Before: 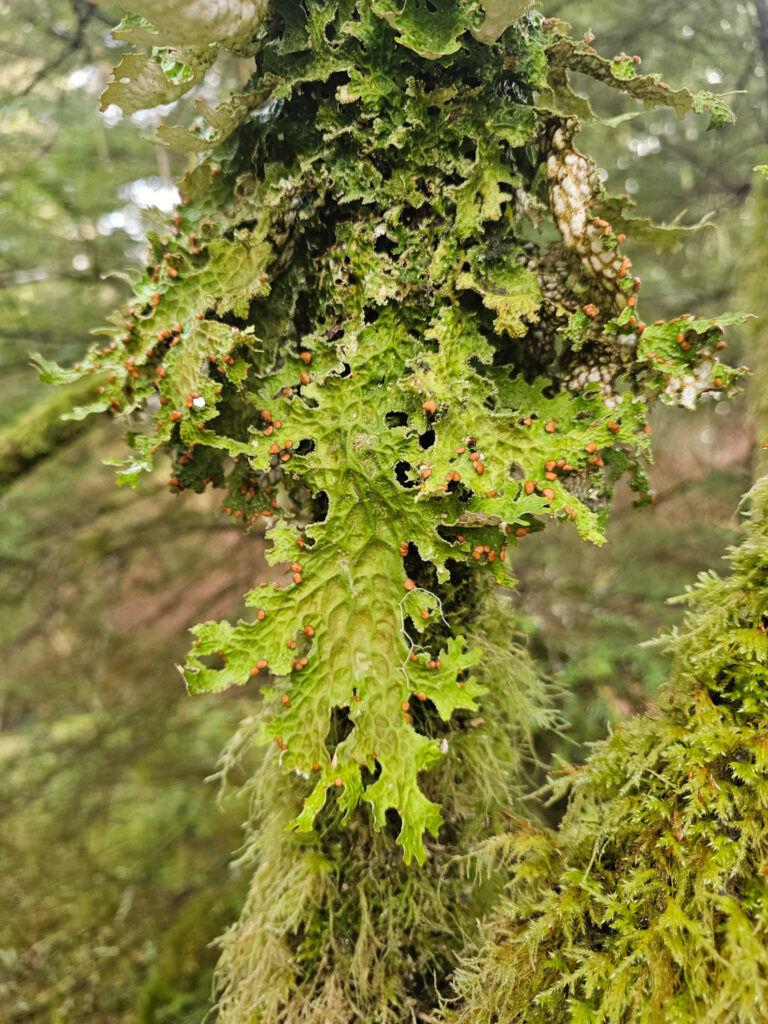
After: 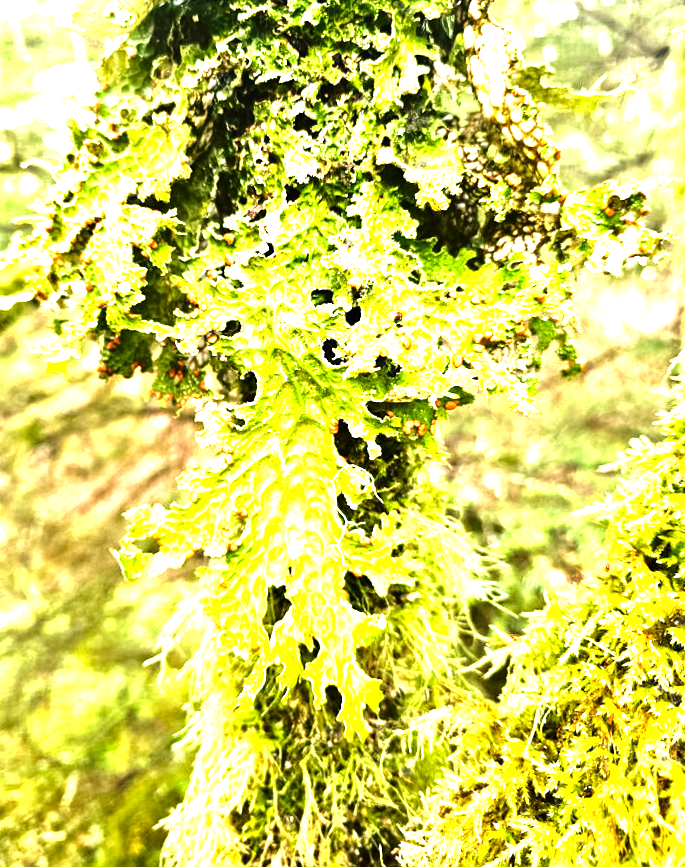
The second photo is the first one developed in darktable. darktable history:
rotate and perspective: rotation -2.12°, lens shift (vertical) 0.009, lens shift (horizontal) -0.008, automatic cropping original format, crop left 0.036, crop right 0.964, crop top 0.05, crop bottom 0.959
tone equalizer: -8 EV -0.417 EV, -7 EV -0.389 EV, -6 EV -0.333 EV, -5 EV -0.222 EV, -3 EV 0.222 EV, -2 EV 0.333 EV, -1 EV 0.389 EV, +0 EV 0.417 EV, edges refinement/feathering 500, mask exposure compensation -1.57 EV, preserve details no
contrast brightness saturation: brightness -0.25, saturation 0.2
crop and rotate: left 8.262%, top 9.226%
exposure: black level correction 0, exposure 1.975 EV, compensate exposure bias true, compensate highlight preservation false
